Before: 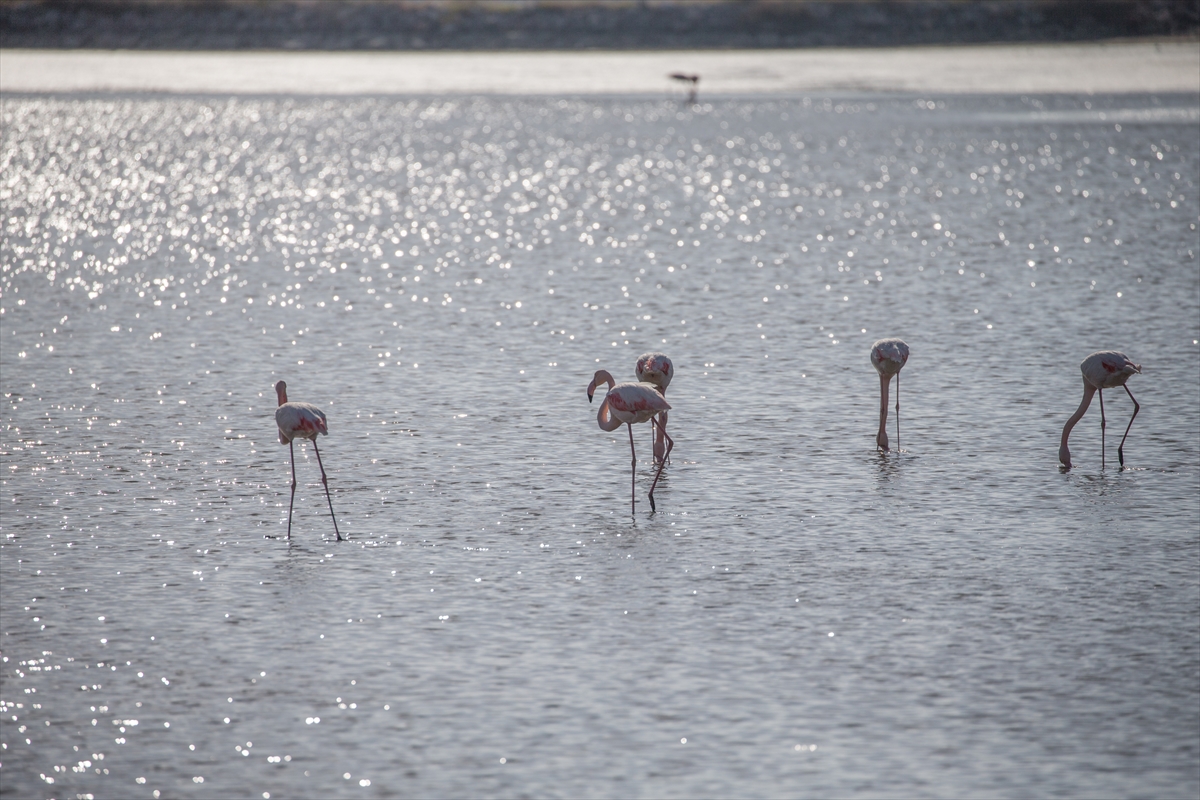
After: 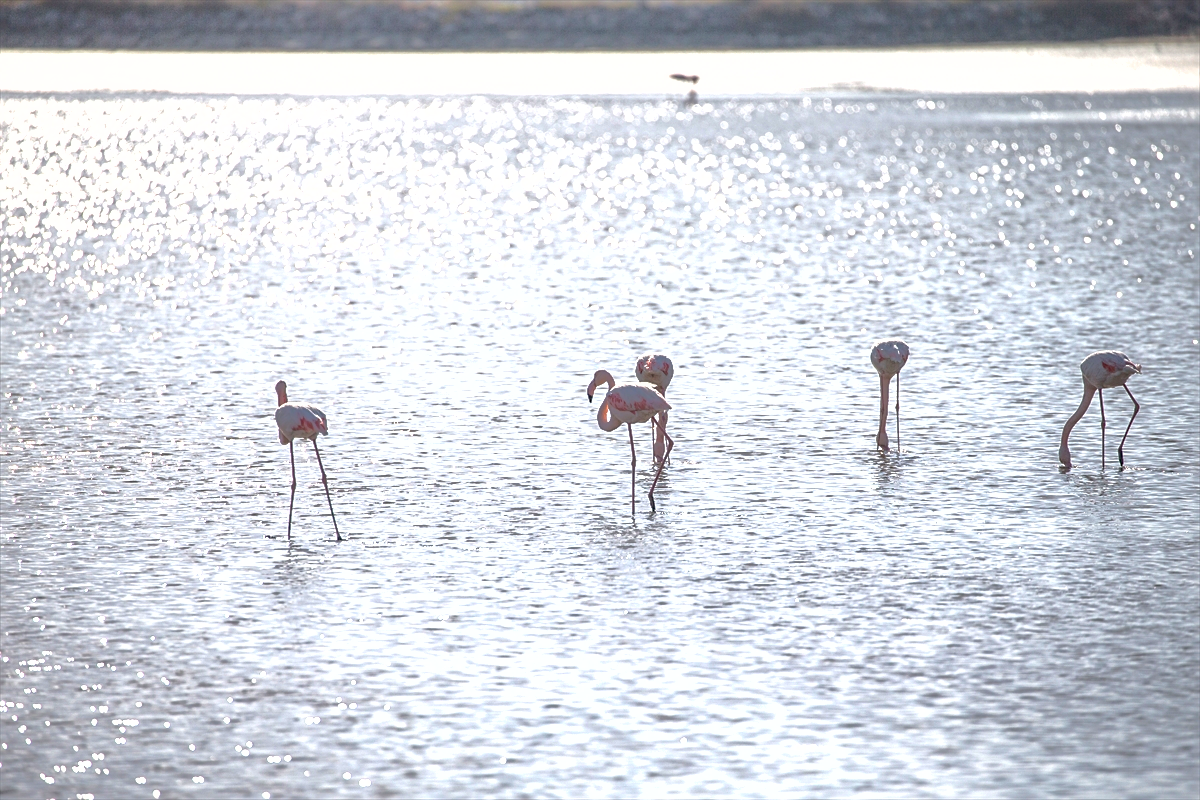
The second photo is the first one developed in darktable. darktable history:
exposure: black level correction 0, exposure 1.293 EV, compensate highlight preservation false
shadows and highlights: on, module defaults
sharpen: radius 2.14, amount 0.379, threshold 0.166
tone equalizer: -8 EV 0.059 EV
